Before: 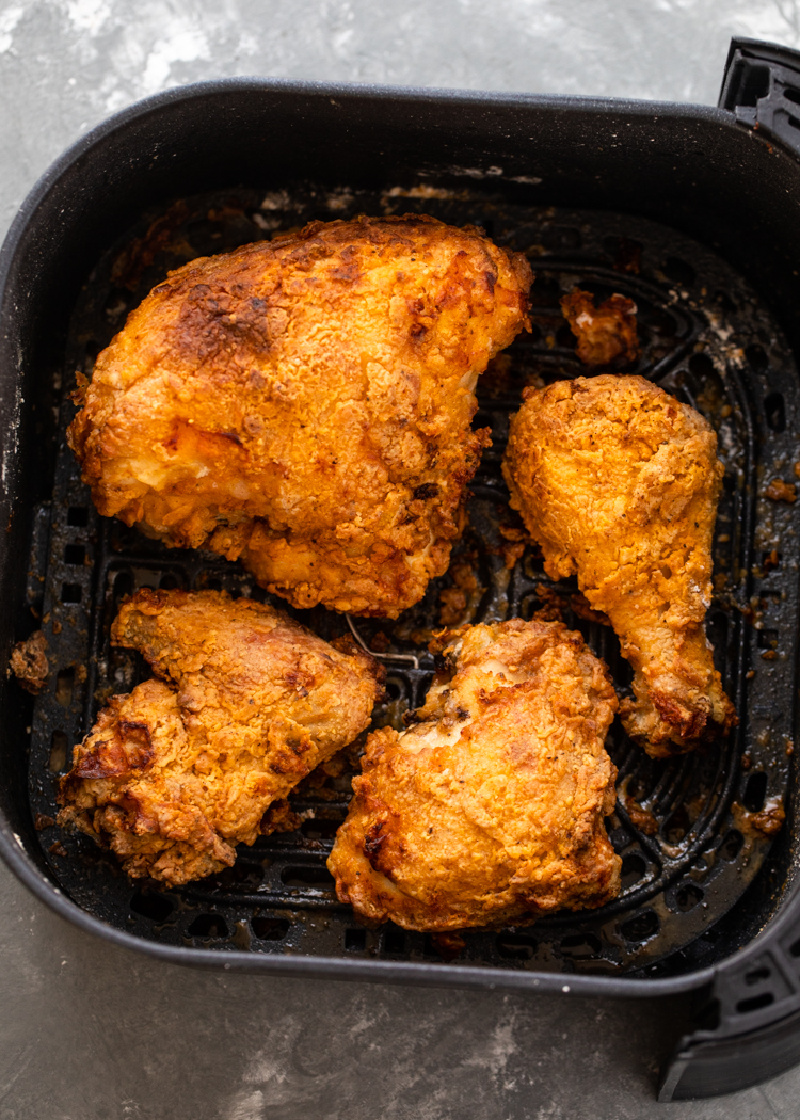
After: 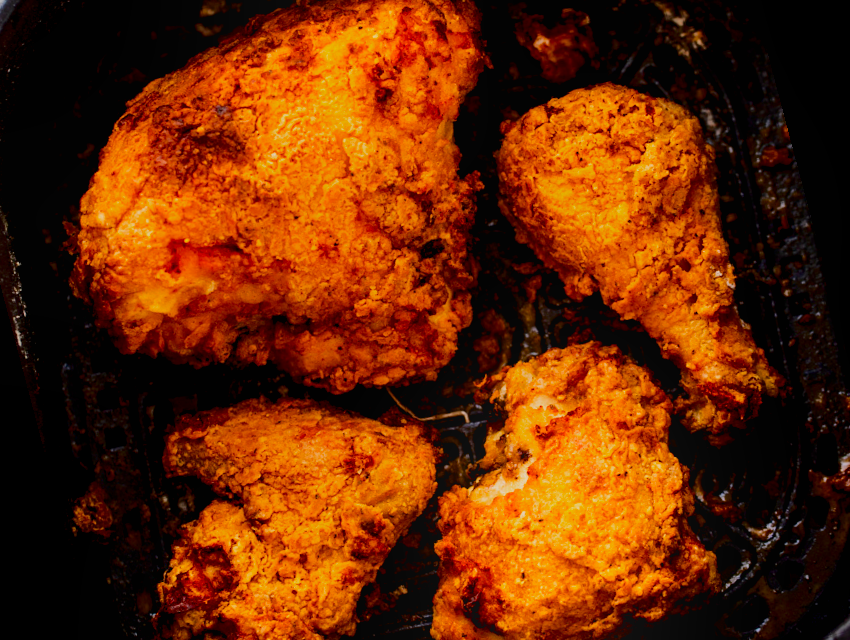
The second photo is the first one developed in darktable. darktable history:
color correction: saturation 1.34
rotate and perspective: rotation -14.8°, crop left 0.1, crop right 0.903, crop top 0.25, crop bottom 0.748
exposure: black level correction 0, exposure -0.721 EV, compensate highlight preservation false
color balance rgb: global offset › luminance -0.51%, perceptual saturation grading › global saturation 27.53%, perceptual saturation grading › highlights -25%, perceptual saturation grading › shadows 25%, perceptual brilliance grading › highlights 6.62%, perceptual brilliance grading › mid-tones 17.07%, perceptual brilliance grading › shadows -5.23%
bloom: threshold 82.5%, strength 16.25%
shadows and highlights: shadows -62.32, white point adjustment -5.22, highlights 61.59
base curve: curves: ch0 [(0, 0) (0.235, 0.266) (0.503, 0.496) (0.786, 0.72) (1, 1)]
